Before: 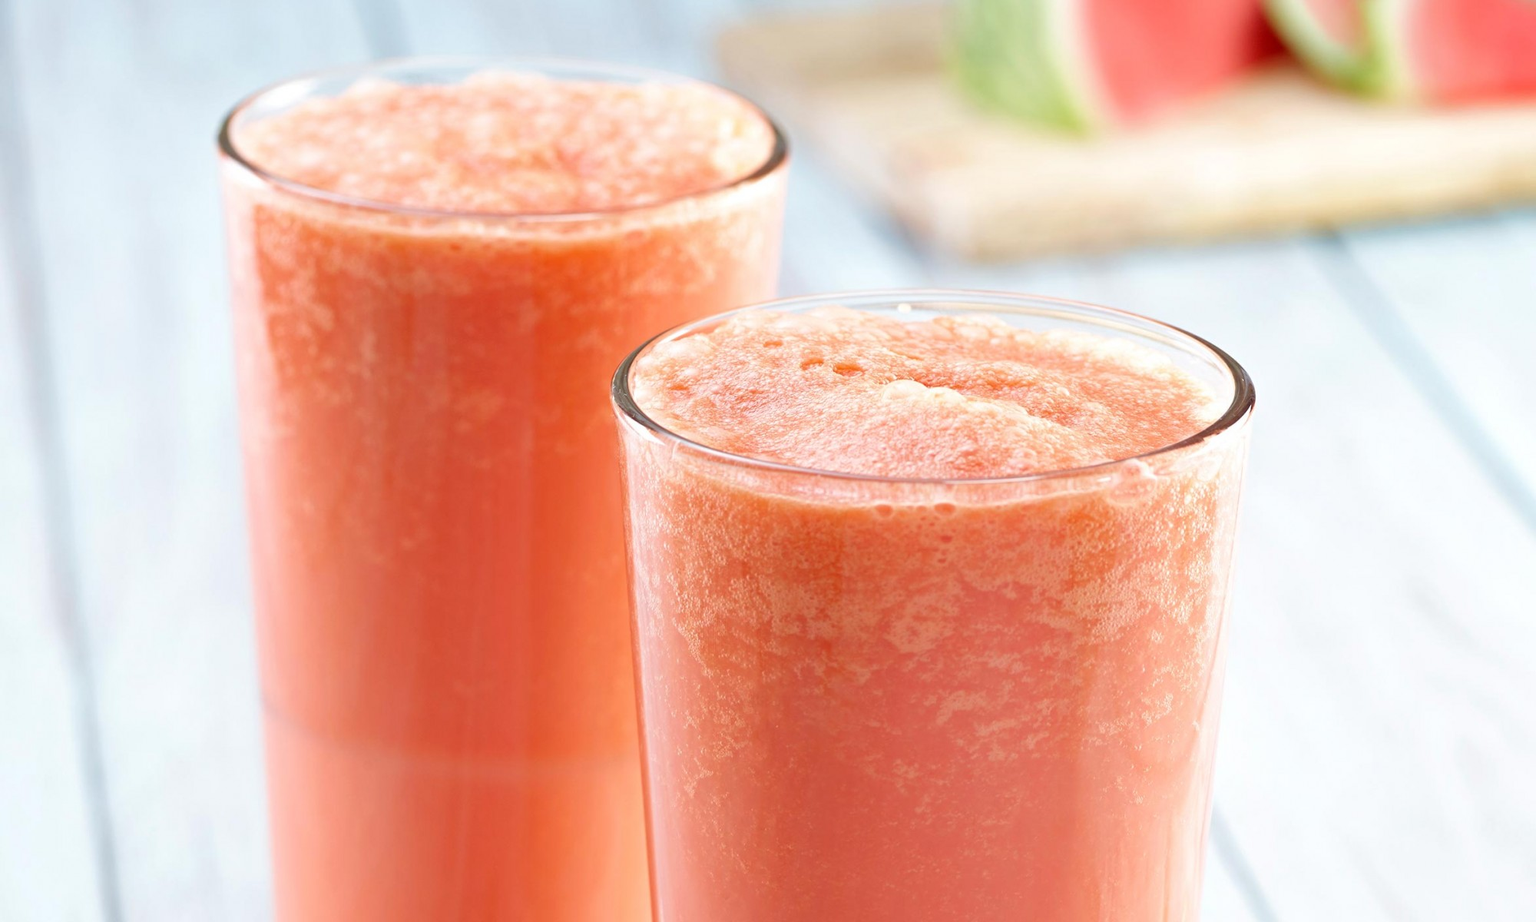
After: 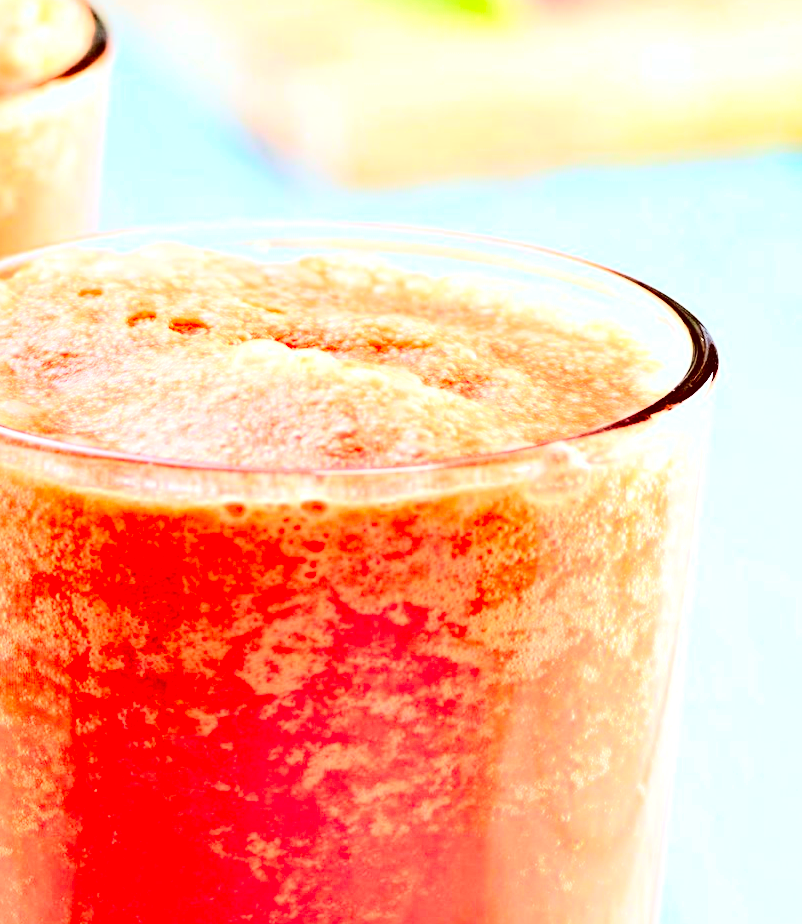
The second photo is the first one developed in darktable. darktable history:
contrast brightness saturation: contrast 0.765, brightness -0.999, saturation 0.999
crop: left 45.839%, top 12.938%, right 14.023%, bottom 10.016%
local contrast: mode bilateral grid, contrast 50, coarseness 50, detail 150%, midtone range 0.2
color correction: highlights a* -5, highlights b* -4.48, shadows a* 3.96, shadows b* 4.08
tone equalizer: -8 EV 0.028 EV, -7 EV -0.021 EV, -6 EV 0.013 EV, -5 EV 0.042 EV, -4 EV 0.311 EV, -3 EV 0.646 EV, -2 EV 0.554 EV, -1 EV 0.206 EV, +0 EV 0.039 EV, edges refinement/feathering 500, mask exposure compensation -1.57 EV, preserve details no
